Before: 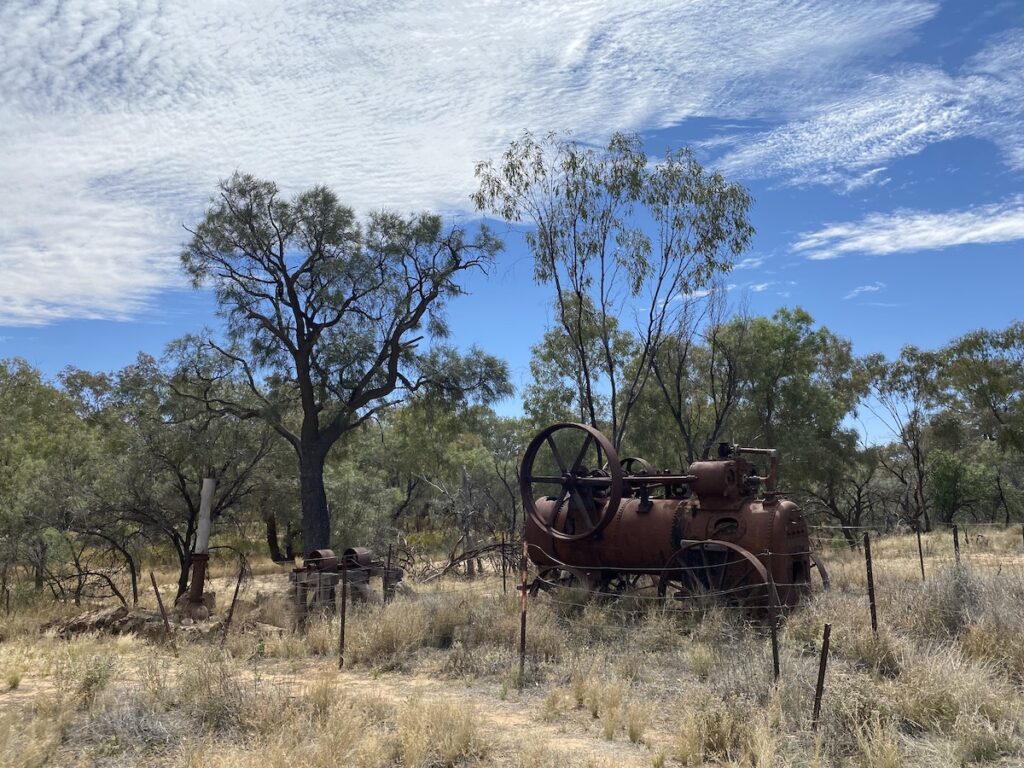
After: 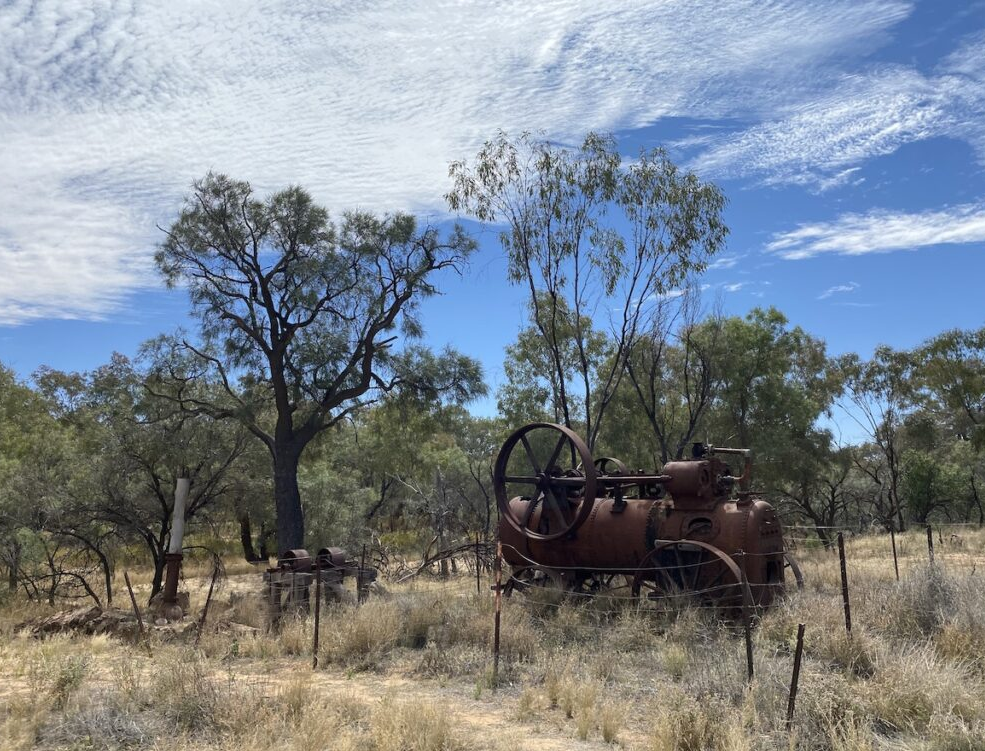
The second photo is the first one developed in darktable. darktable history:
crop and rotate: left 2.615%, right 1.159%, bottom 2.14%
